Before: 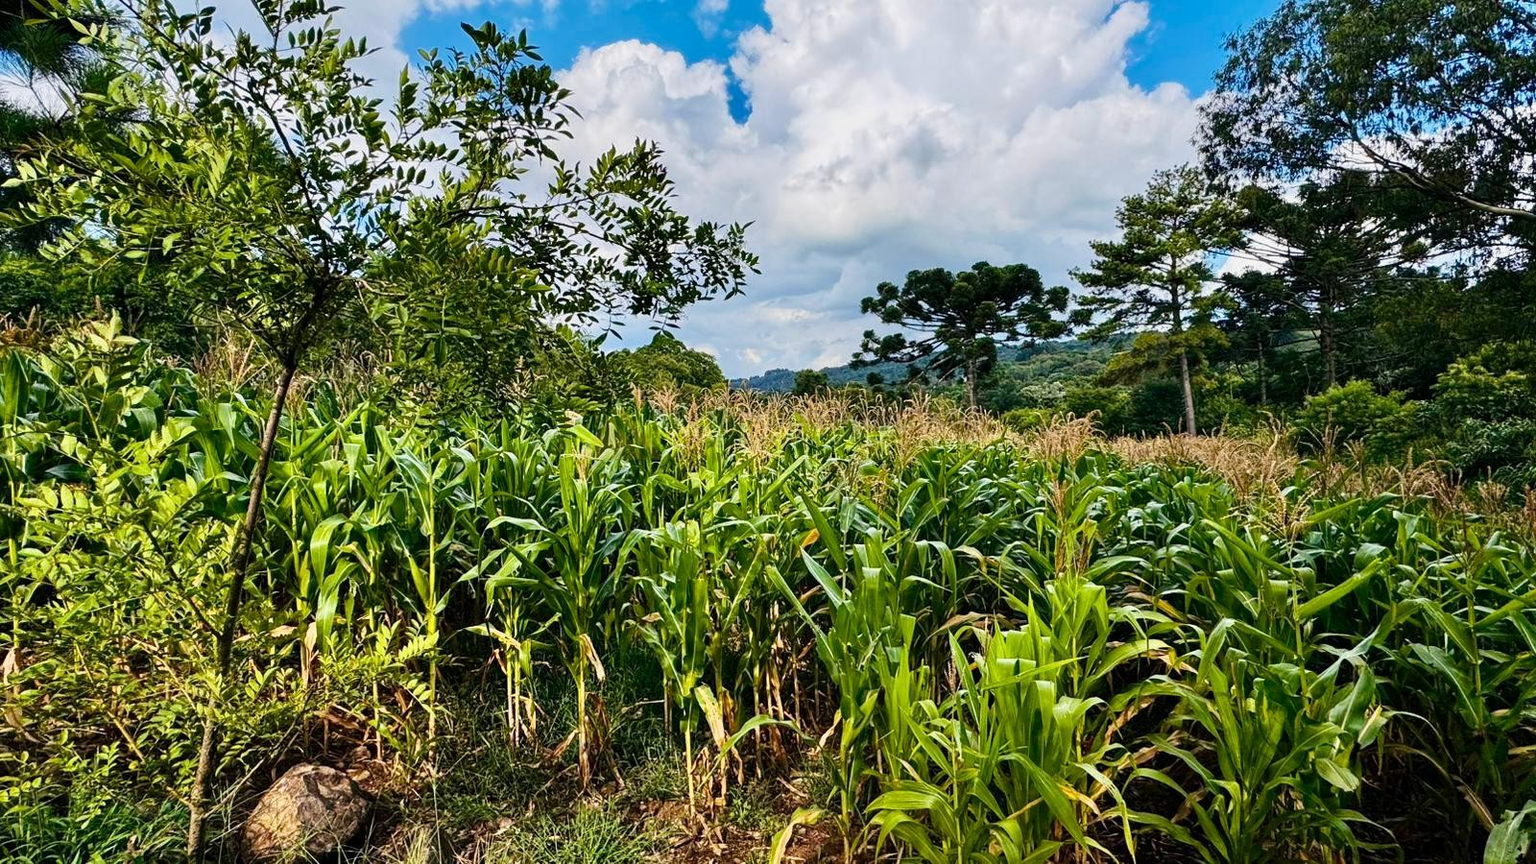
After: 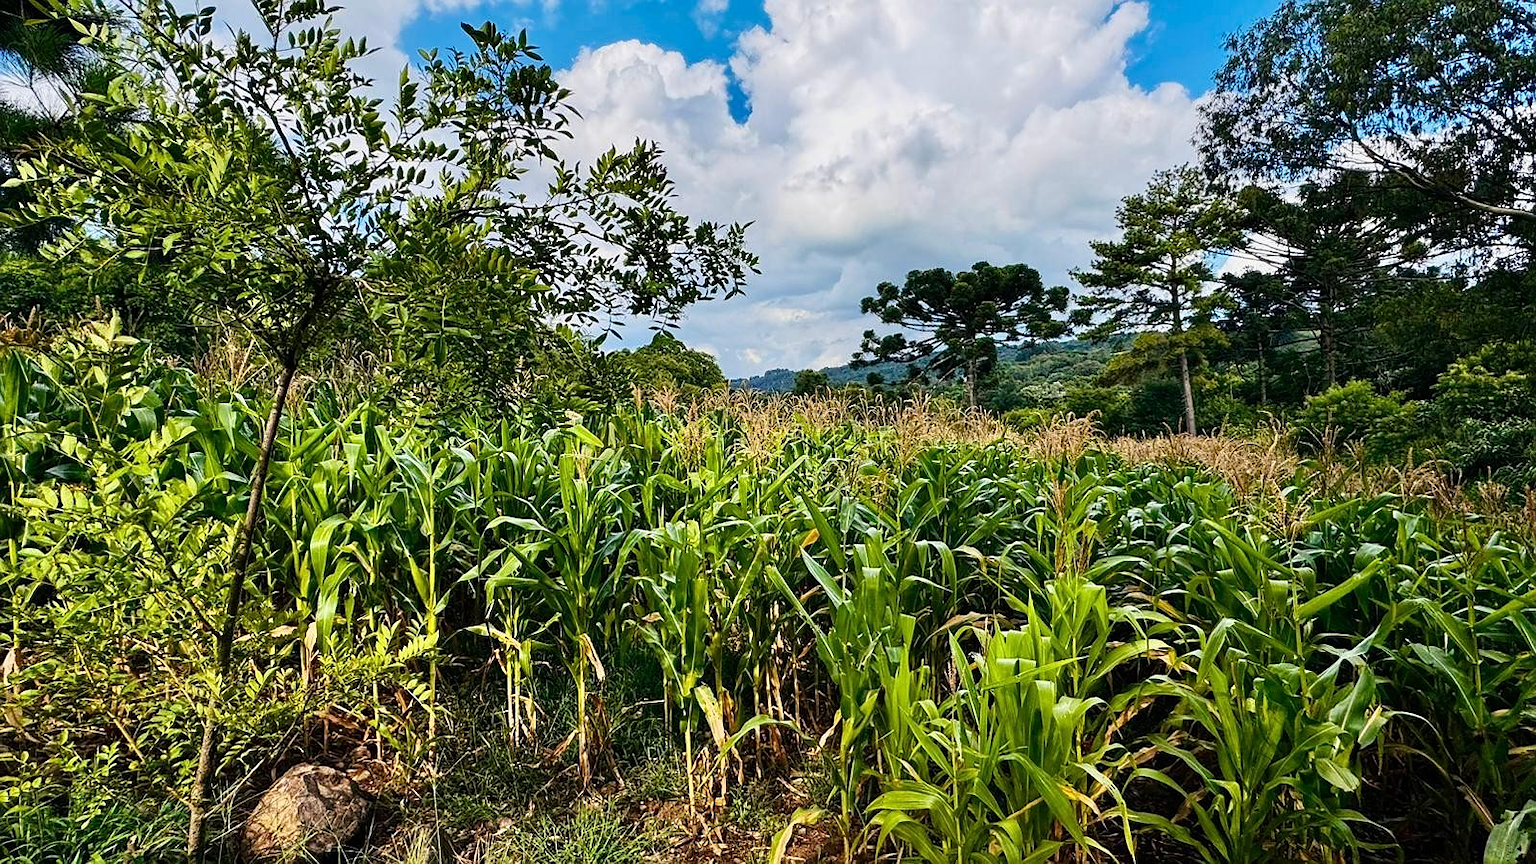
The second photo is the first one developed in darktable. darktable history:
sharpen: radius 1.031
